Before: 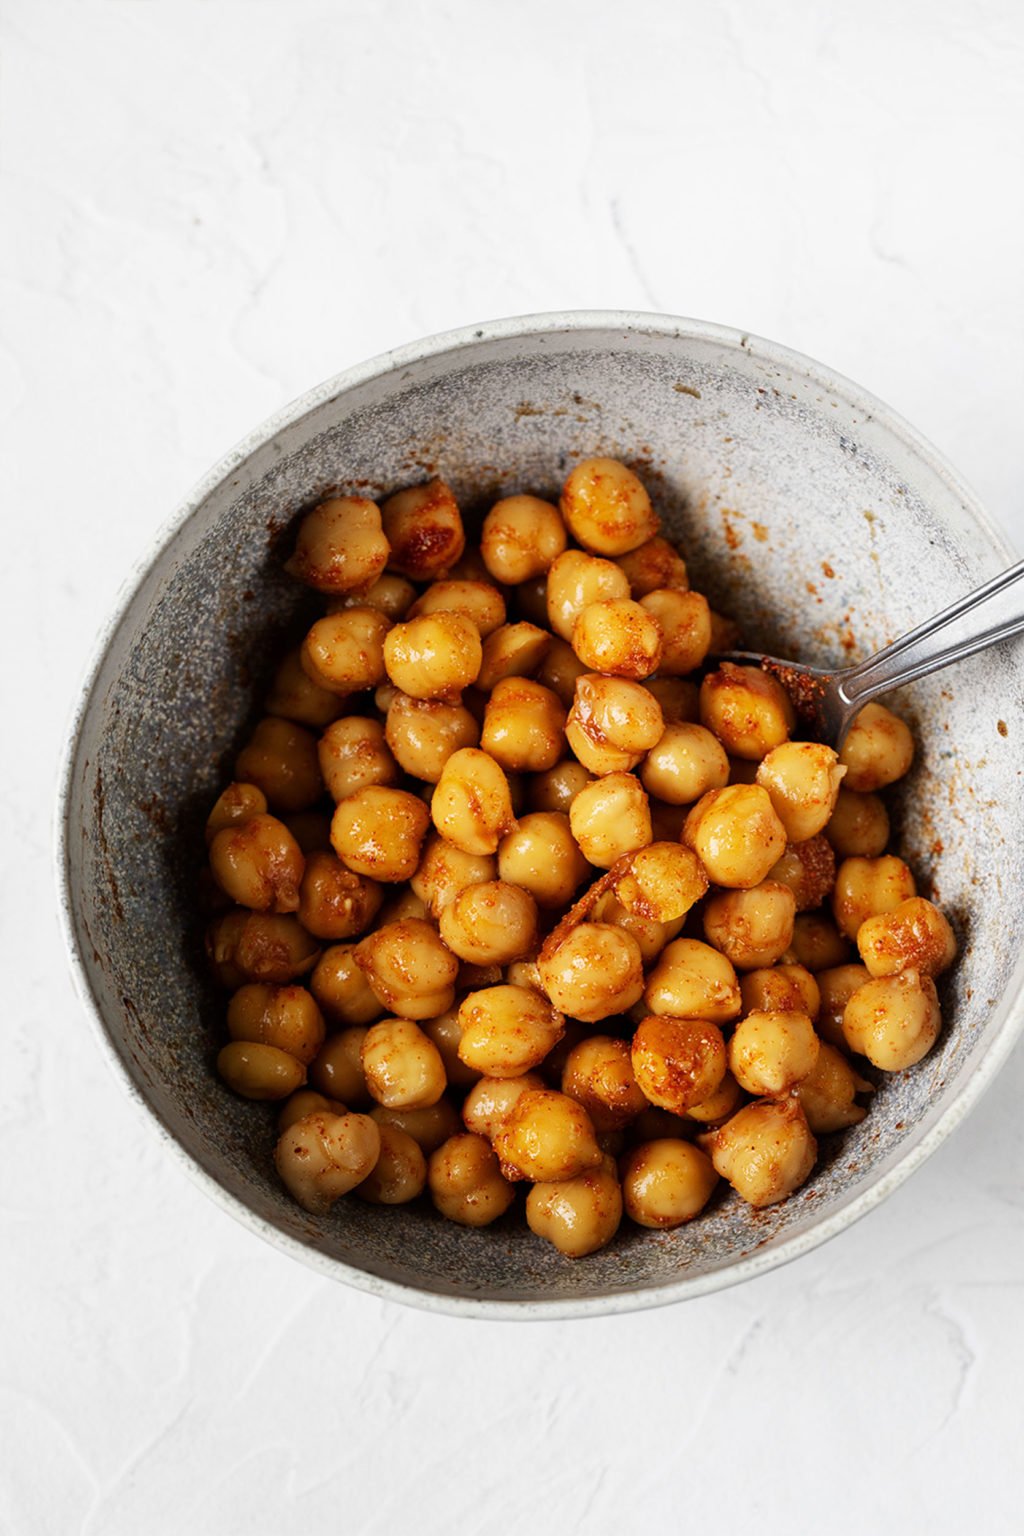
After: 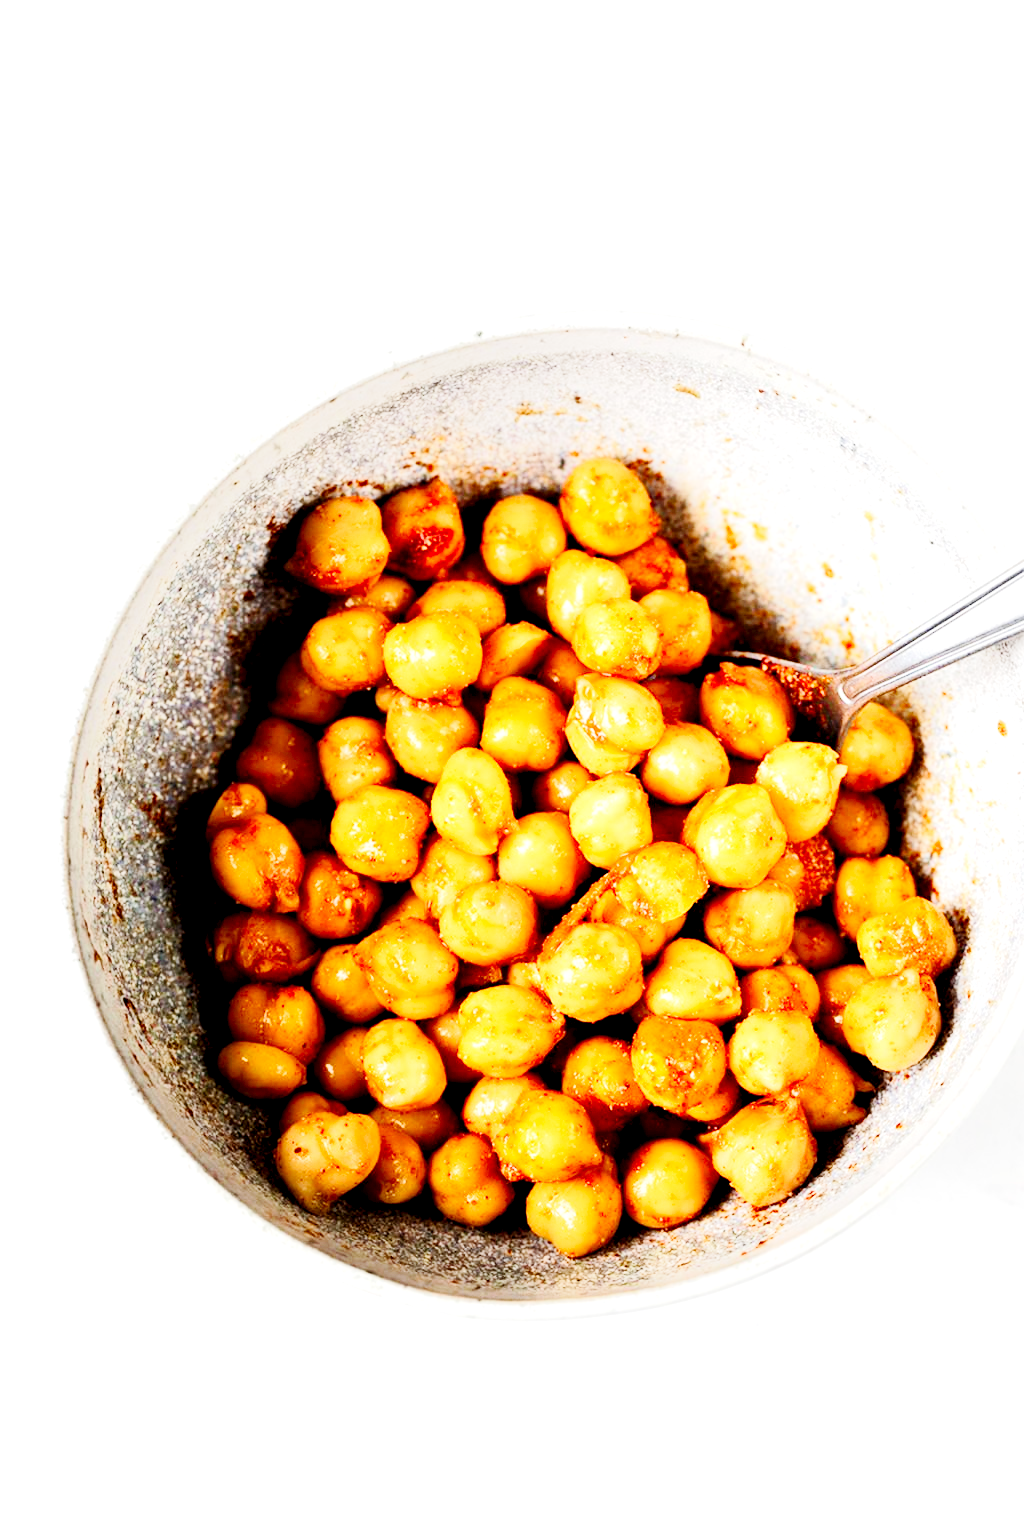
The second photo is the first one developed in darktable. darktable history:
exposure: black level correction 0.007, compensate exposure bias true, compensate highlight preservation false
tone equalizer: -8 EV 1.99 EV, -7 EV 1.97 EV, -6 EV 1.96 EV, -5 EV 1.97 EV, -4 EV 1.99 EV, -3 EV 1.49 EV, -2 EV 0.988 EV, -1 EV 0.522 EV, edges refinement/feathering 500, mask exposure compensation -1.57 EV, preserve details no
base curve: curves: ch0 [(0, 0) (0.032, 0.025) (0.121, 0.166) (0.206, 0.329) (0.605, 0.79) (1, 1)], preserve colors none
